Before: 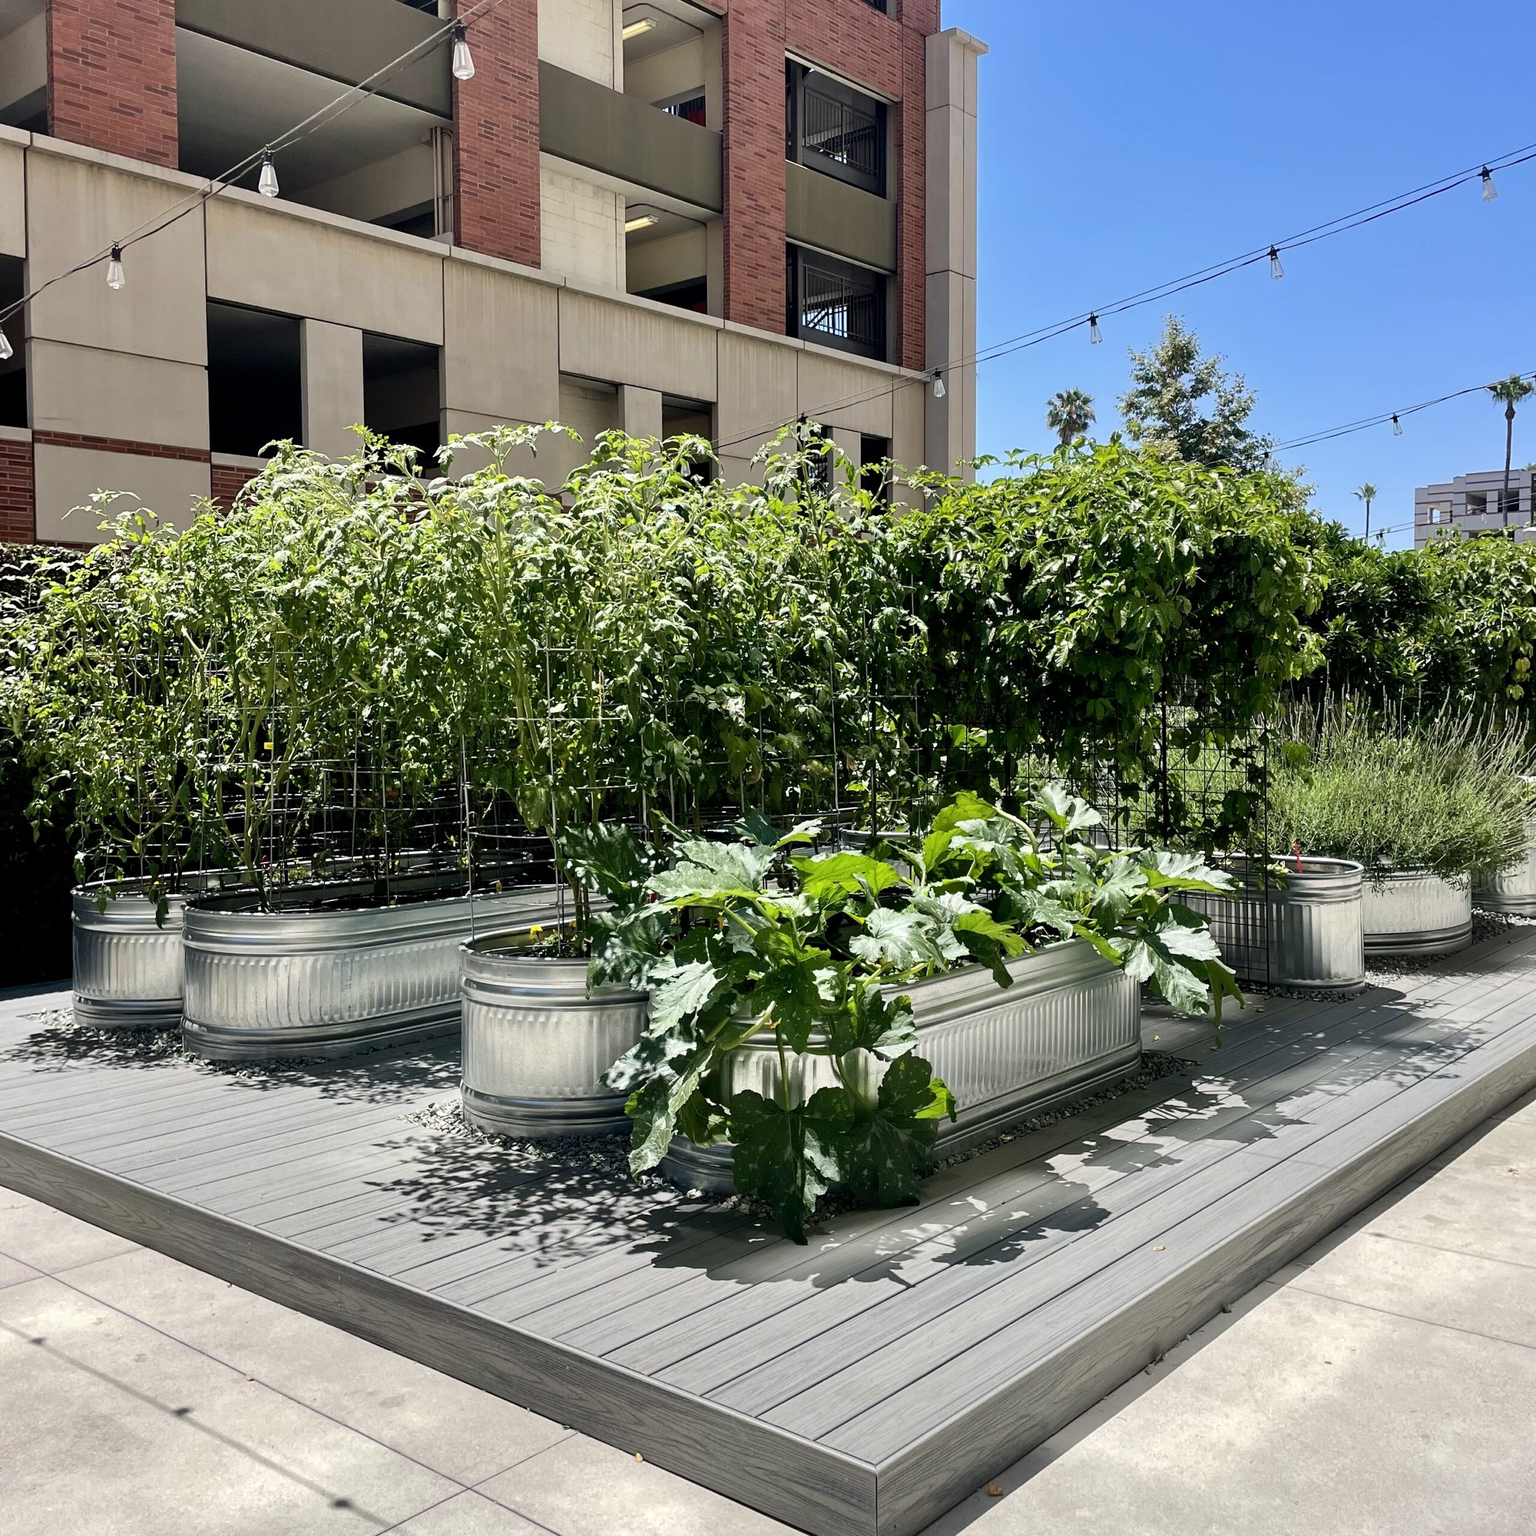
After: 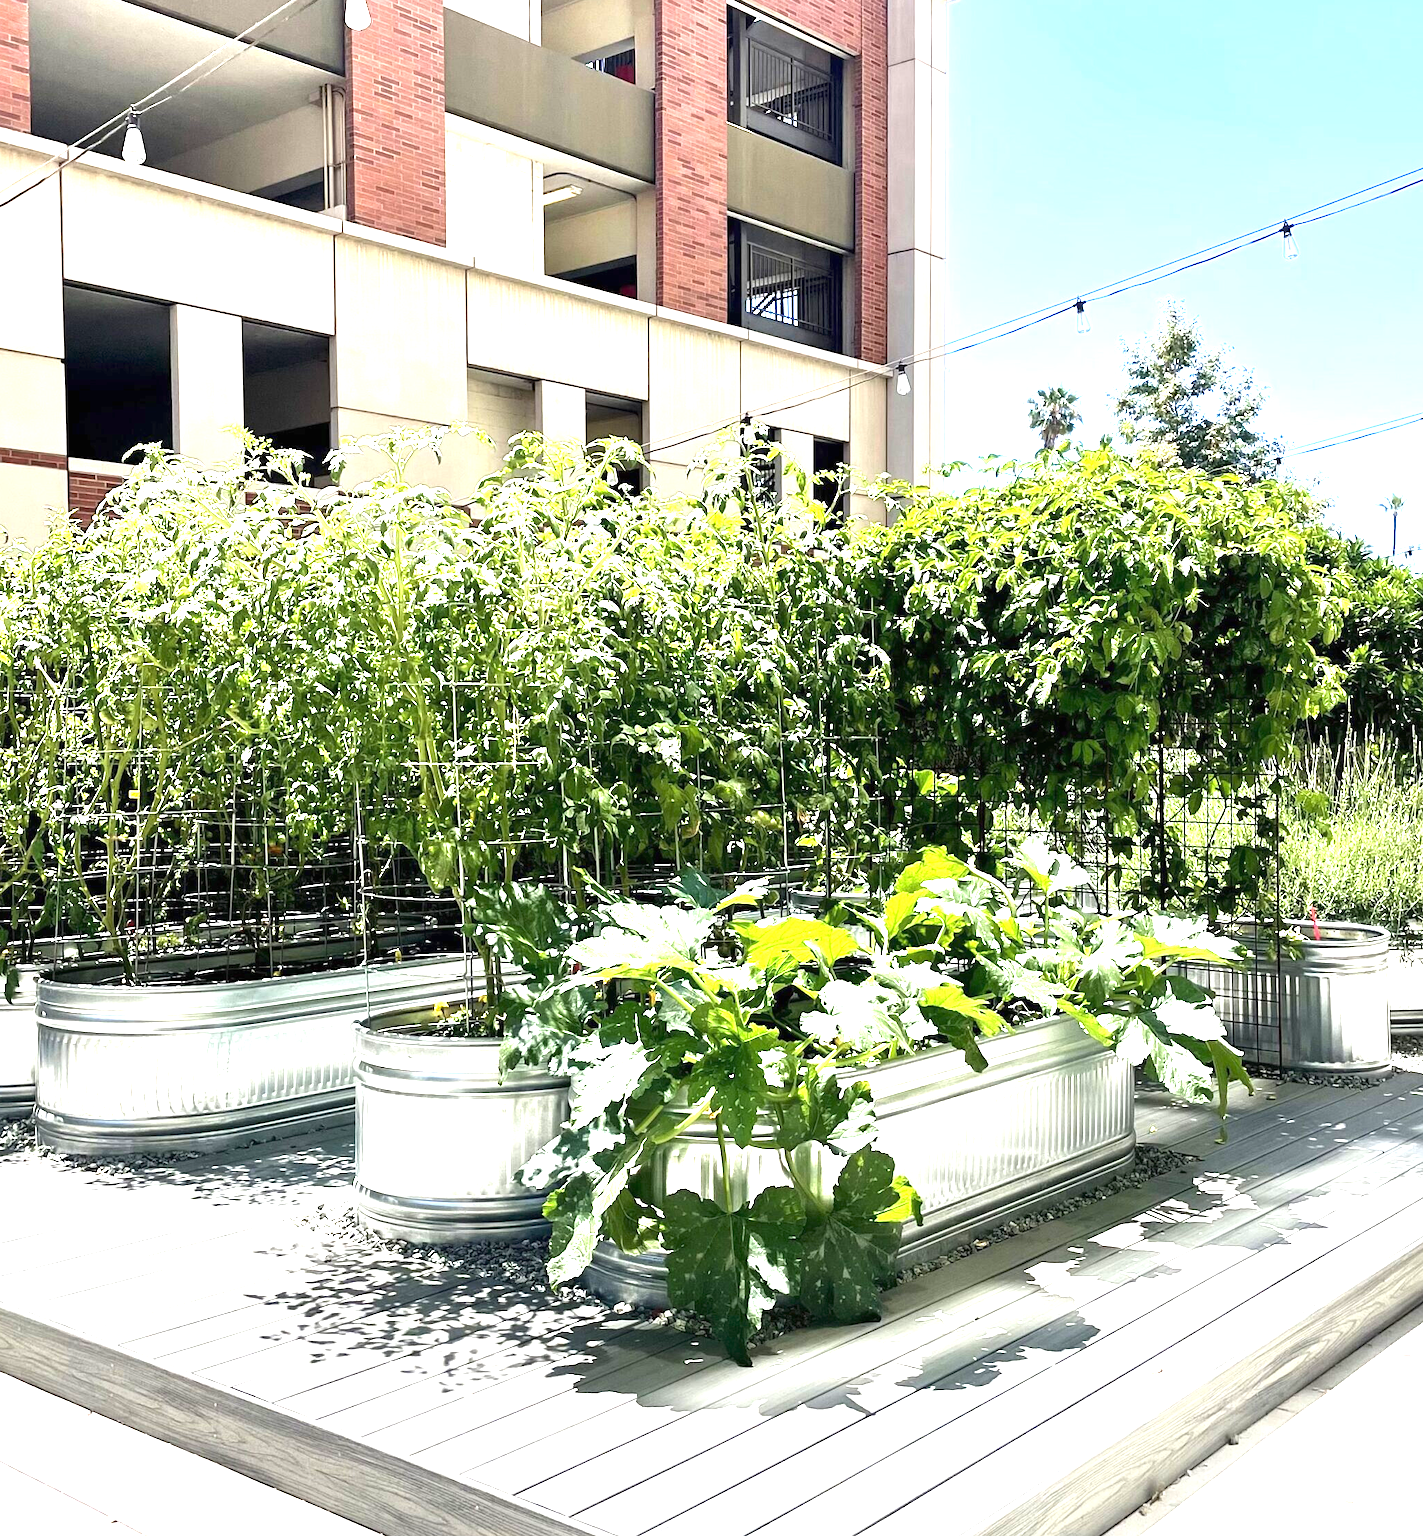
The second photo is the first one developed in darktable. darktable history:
exposure: black level correction 0, exposure 1.991 EV, compensate highlight preservation false
crop: left 9.915%, top 3.492%, right 9.278%, bottom 9.32%
